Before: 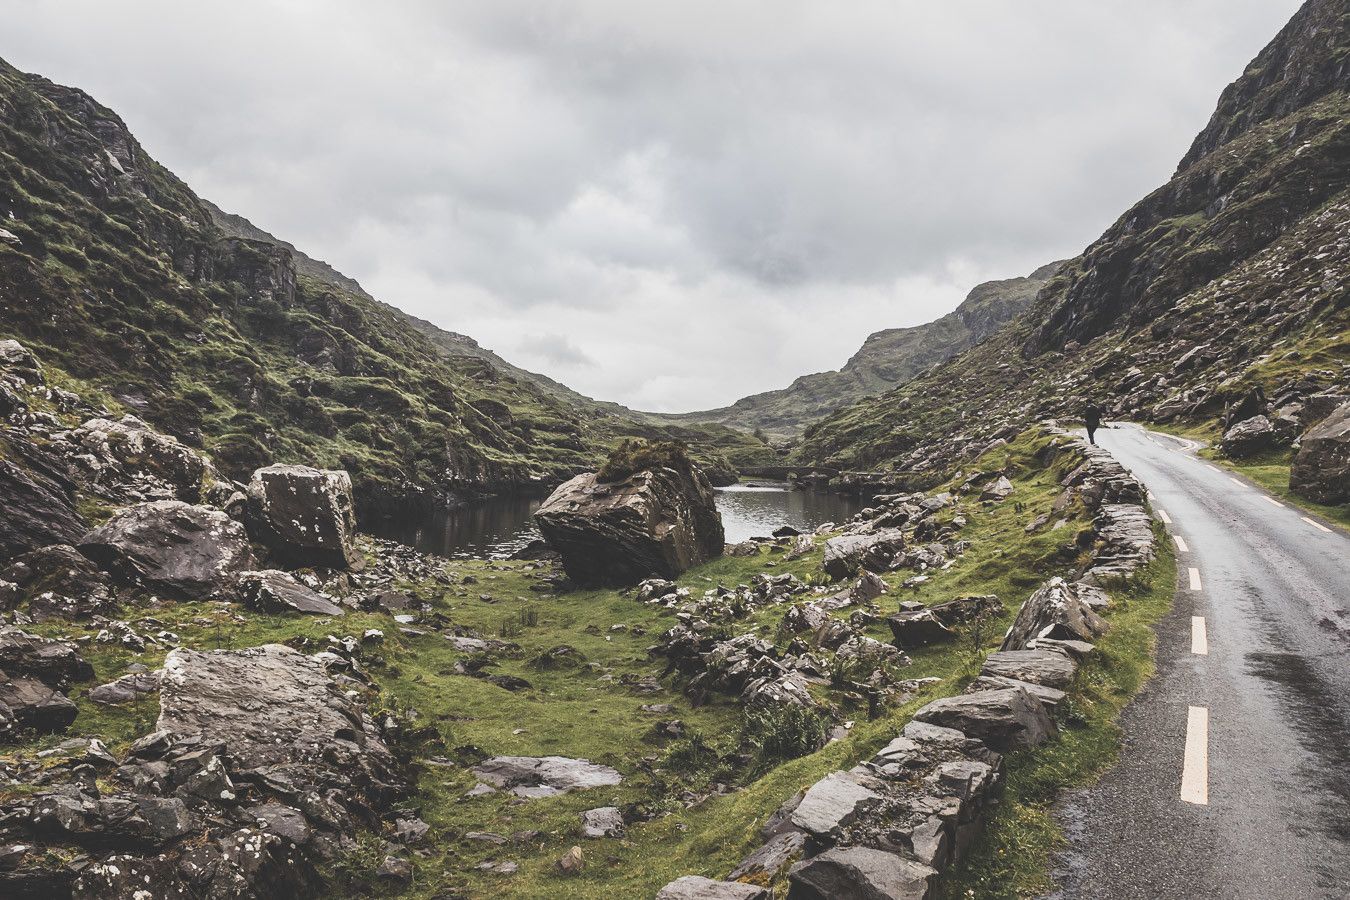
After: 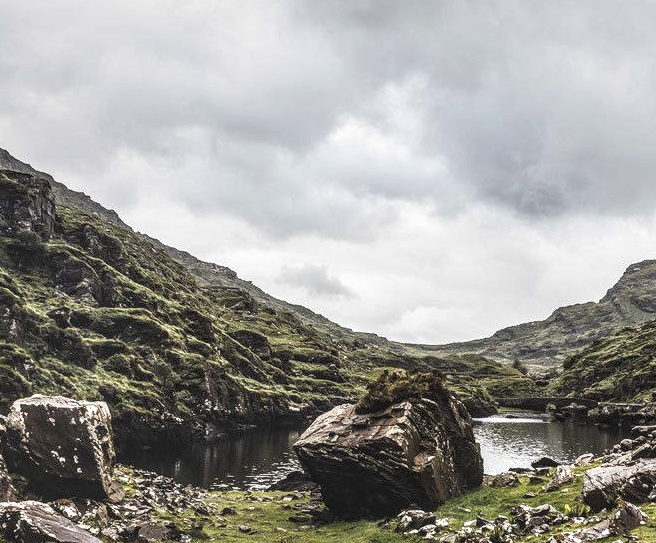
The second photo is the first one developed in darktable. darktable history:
color balance rgb: perceptual saturation grading › global saturation 25.645%
local contrast: highlights 65%, shadows 53%, detail 168%, midtone range 0.512
crop: left 17.915%, top 7.76%, right 32.47%, bottom 31.734%
